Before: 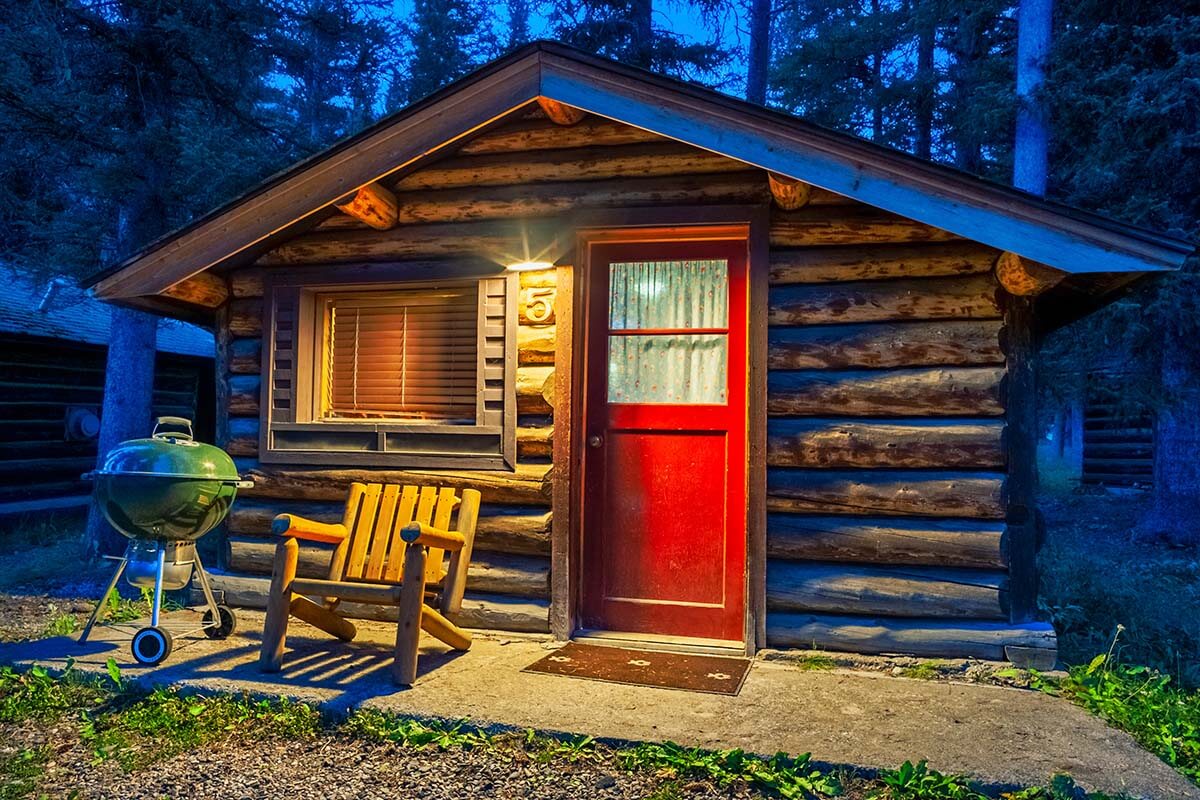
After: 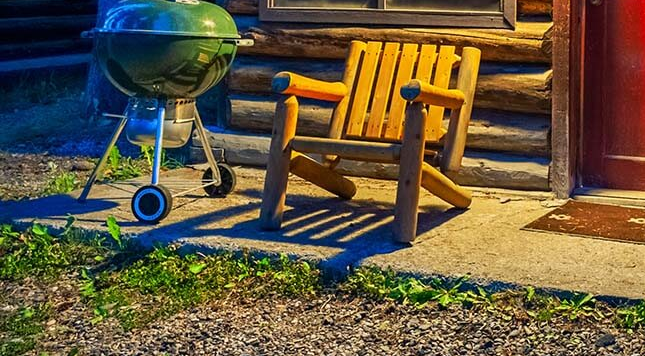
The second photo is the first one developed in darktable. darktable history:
crop and rotate: top 55.342%, right 46.225%, bottom 0.125%
